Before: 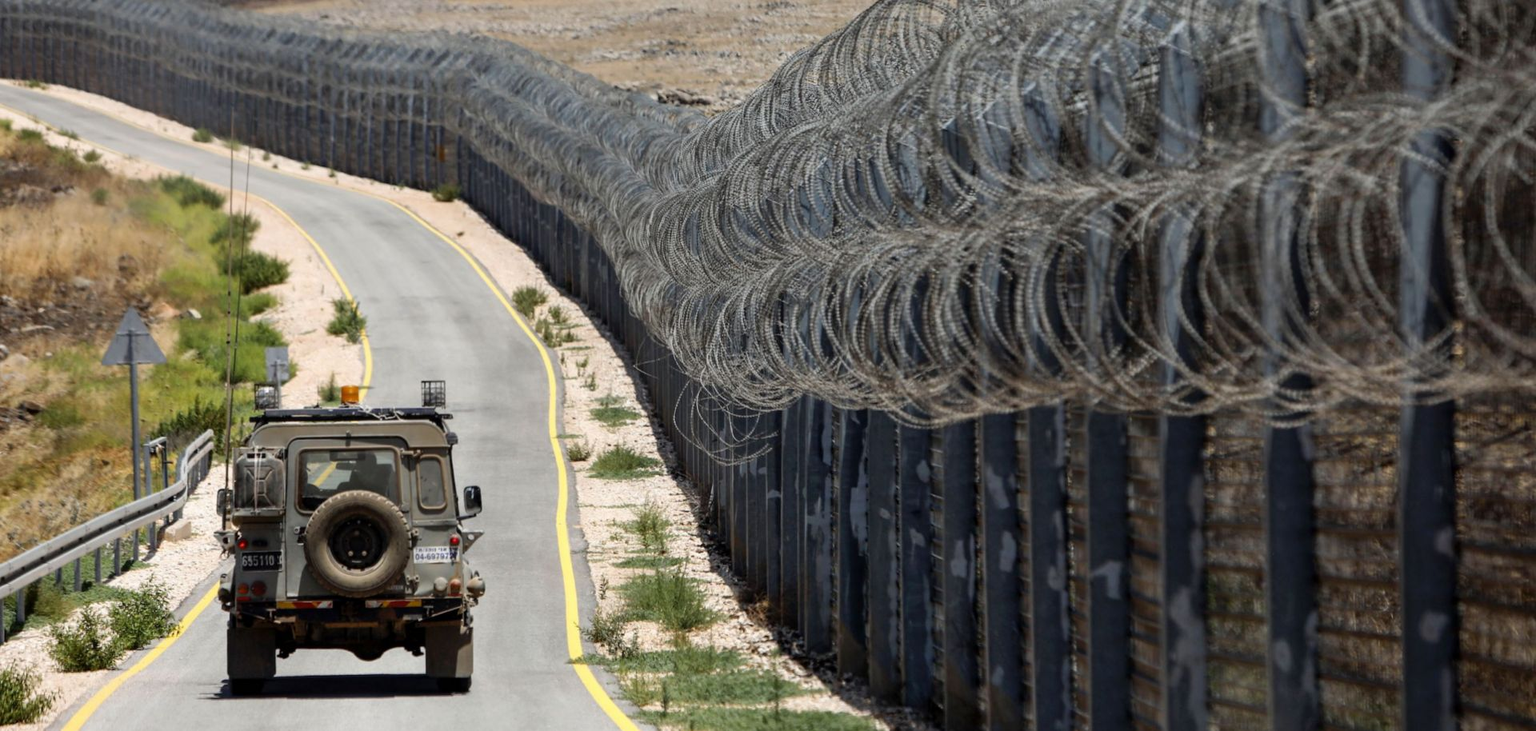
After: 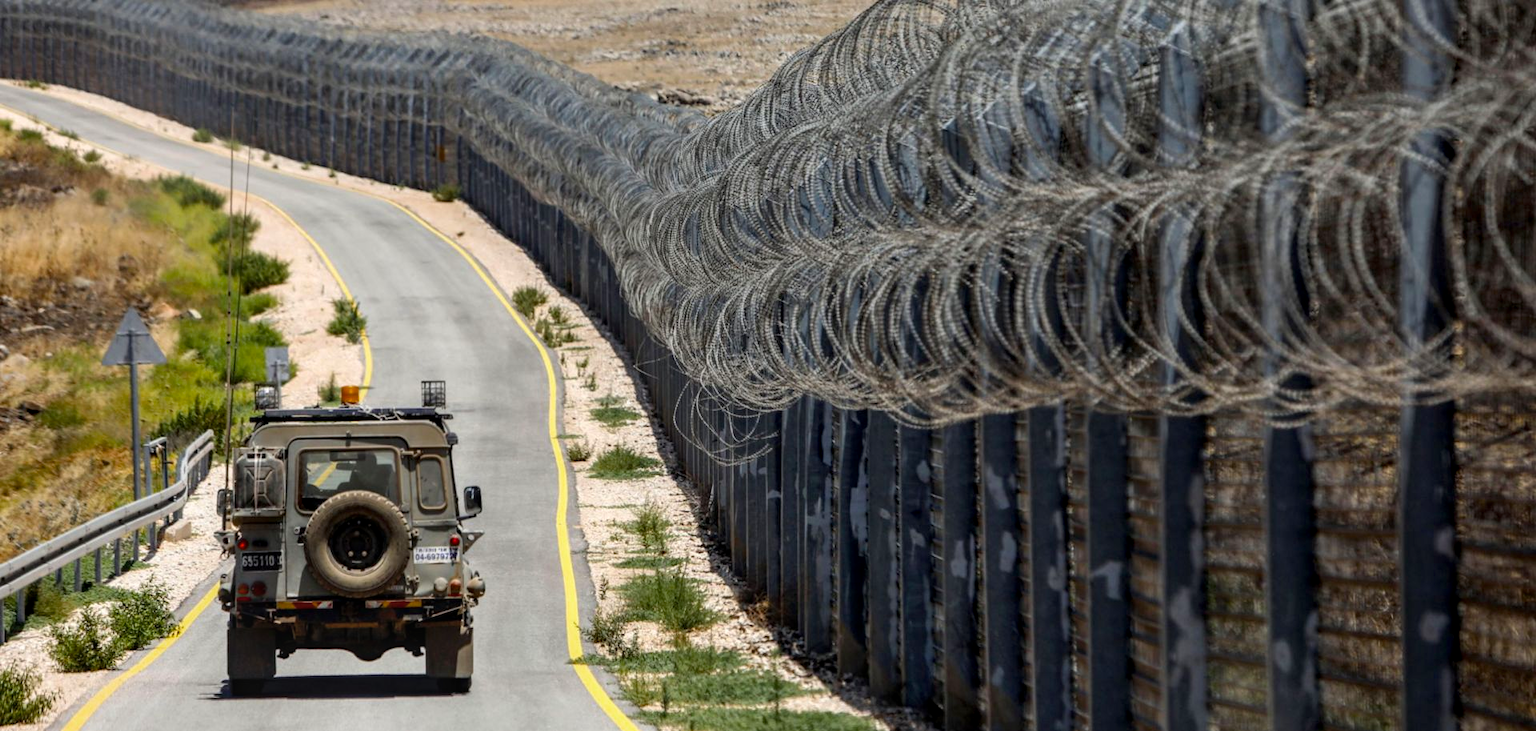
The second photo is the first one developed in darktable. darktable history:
color balance rgb: perceptual saturation grading › global saturation 10.607%, global vibrance 16.323%, saturation formula JzAzBz (2021)
local contrast: on, module defaults
